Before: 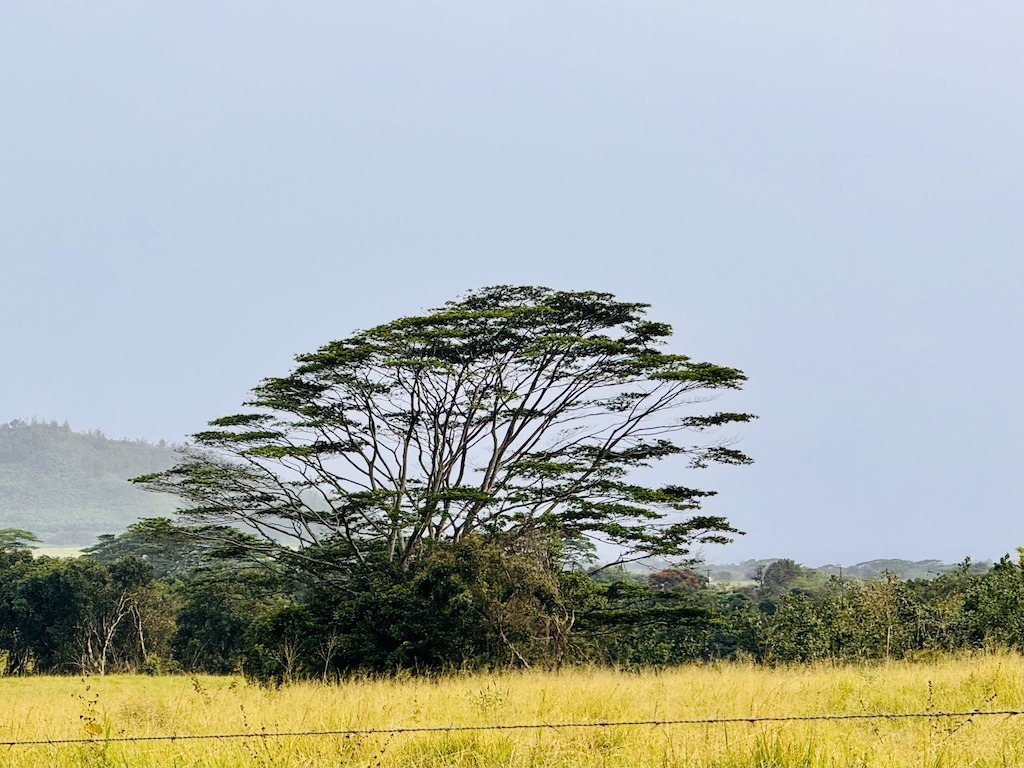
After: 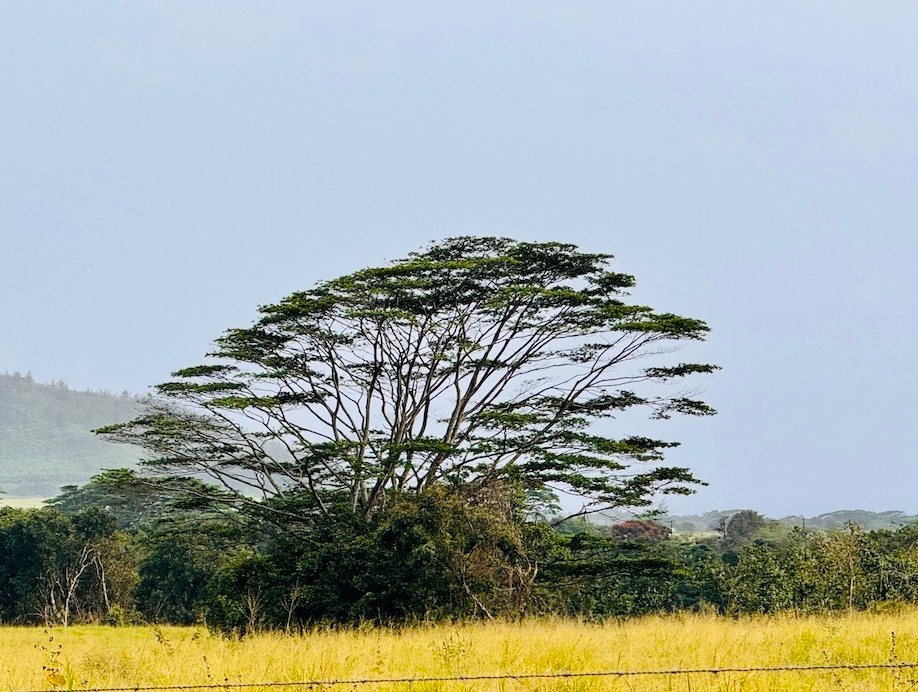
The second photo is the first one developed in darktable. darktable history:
levels: white 99.9%
crop: left 3.655%, top 6.507%, right 6.681%, bottom 3.284%
